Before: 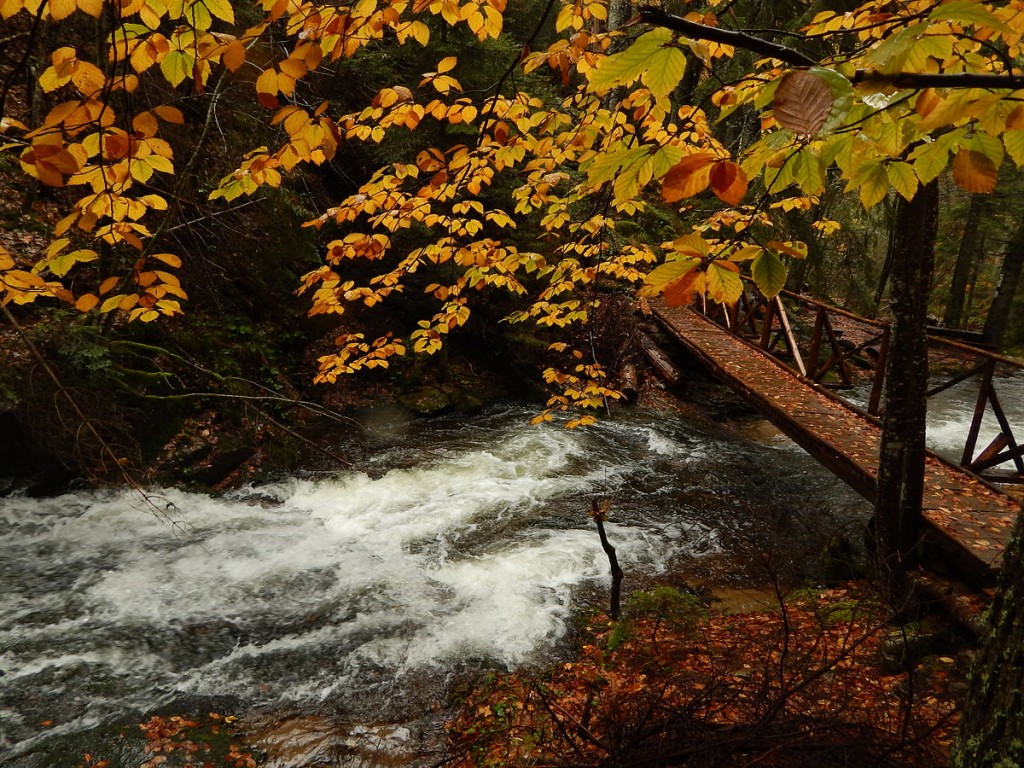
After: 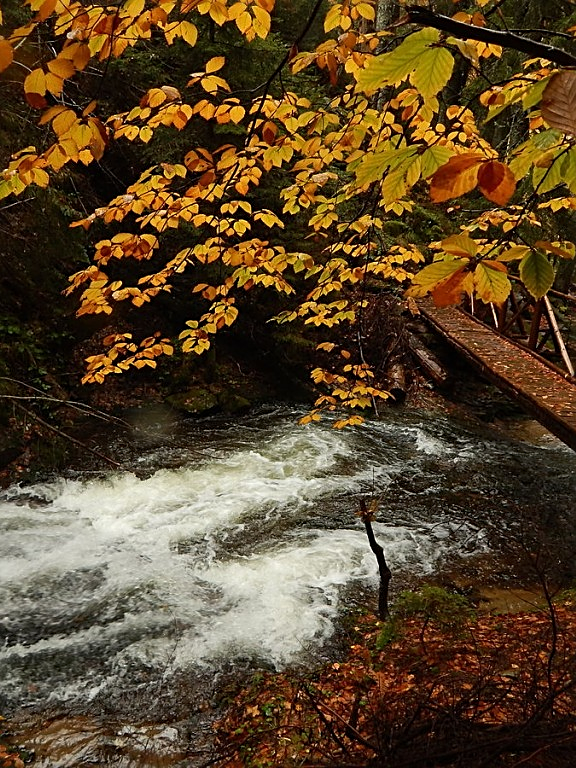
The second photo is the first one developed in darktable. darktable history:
crop and rotate: left 22.674%, right 20.99%
sharpen: on, module defaults
